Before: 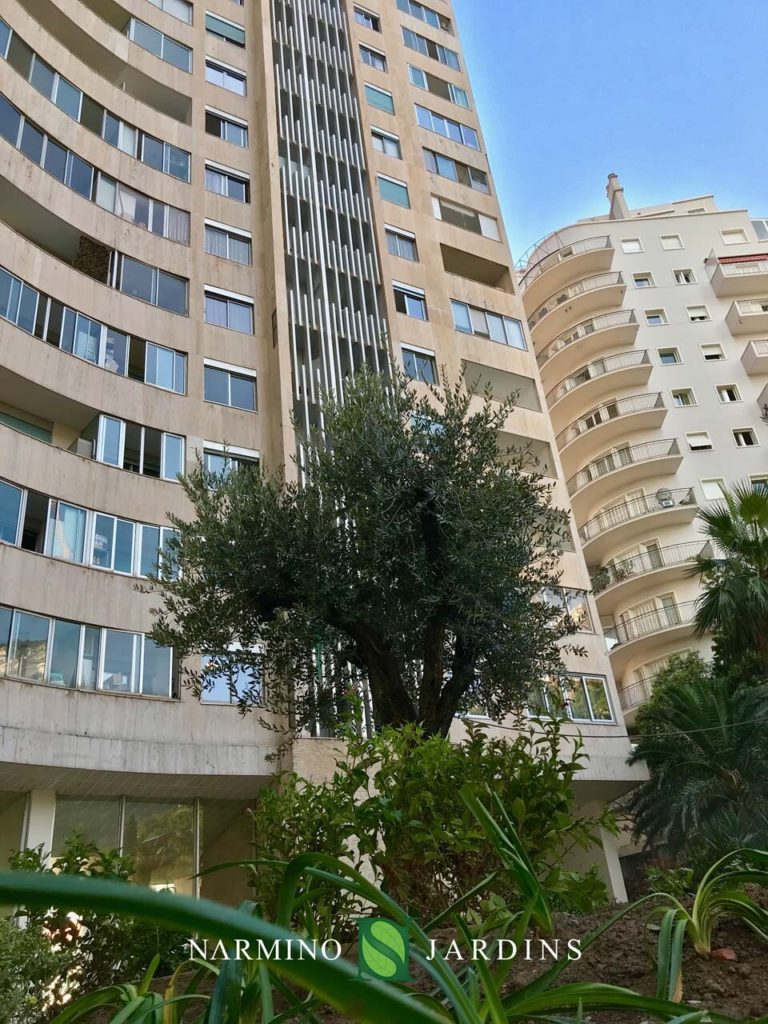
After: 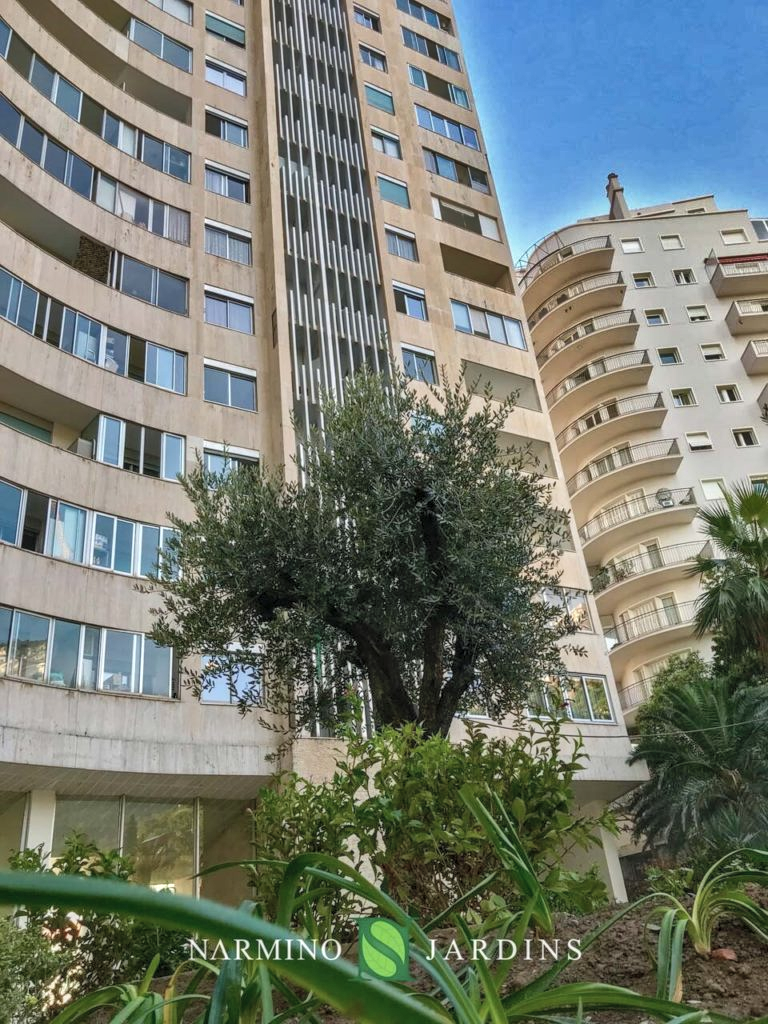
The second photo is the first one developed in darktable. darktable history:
shadows and highlights: shadows 24.18, highlights -76.83, soften with gaussian
contrast brightness saturation: brightness 0.147
local contrast: highlights 5%, shadows 6%, detail 133%
